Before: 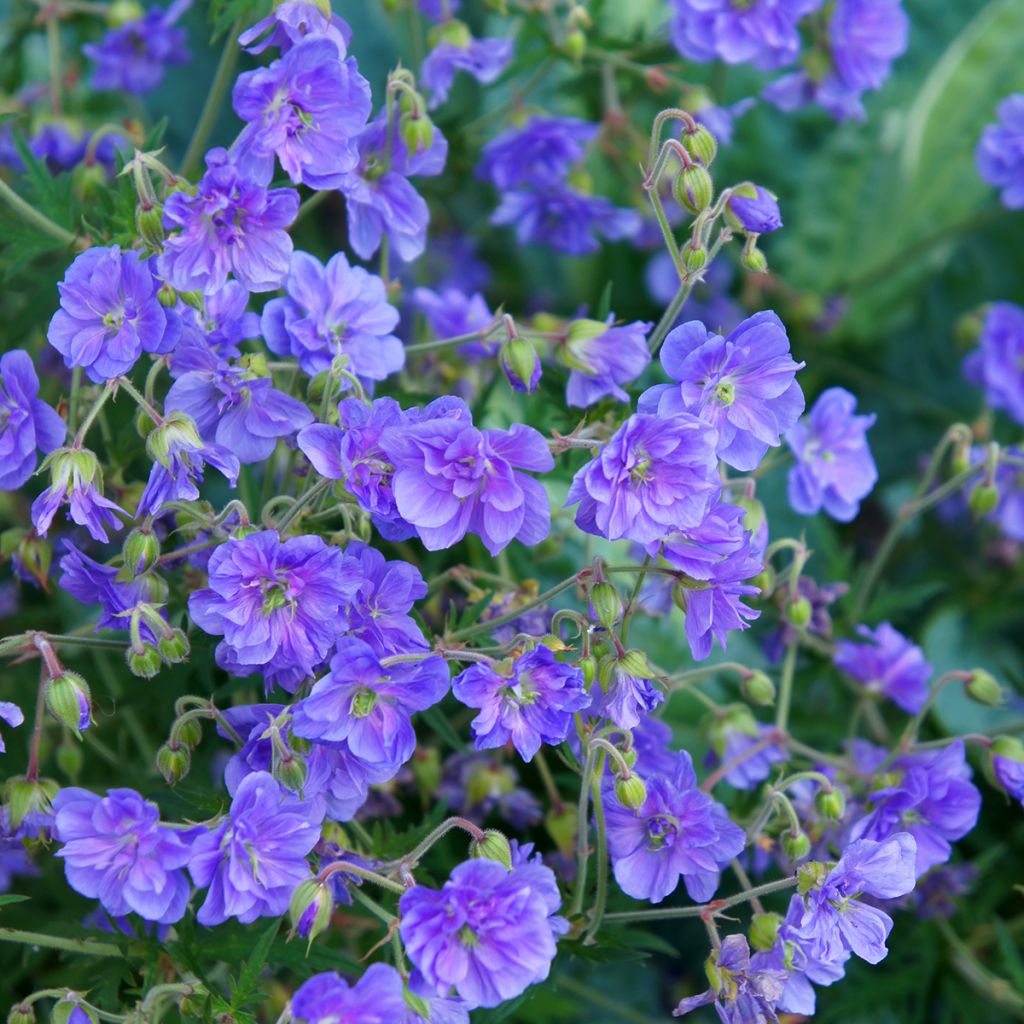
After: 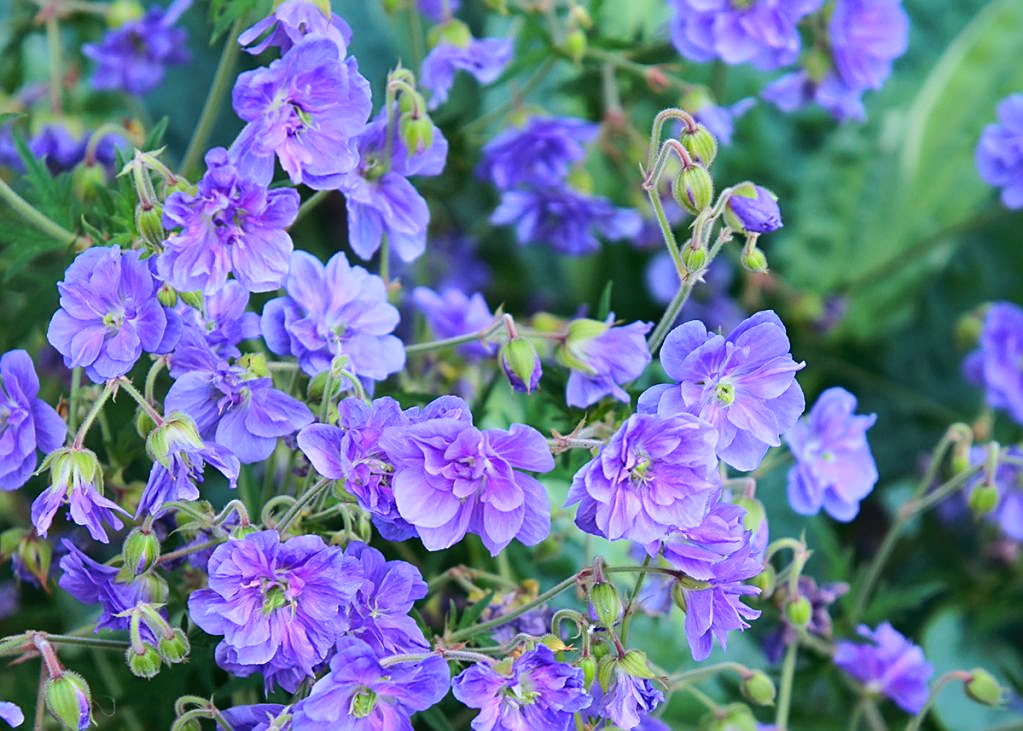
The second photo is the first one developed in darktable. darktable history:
base curve: curves: ch0 [(0, 0) (0.036, 0.025) (0.121, 0.166) (0.206, 0.329) (0.605, 0.79) (1, 1)]
crop: right 0.001%, bottom 28.543%
shadows and highlights: on, module defaults
sharpen: on, module defaults
